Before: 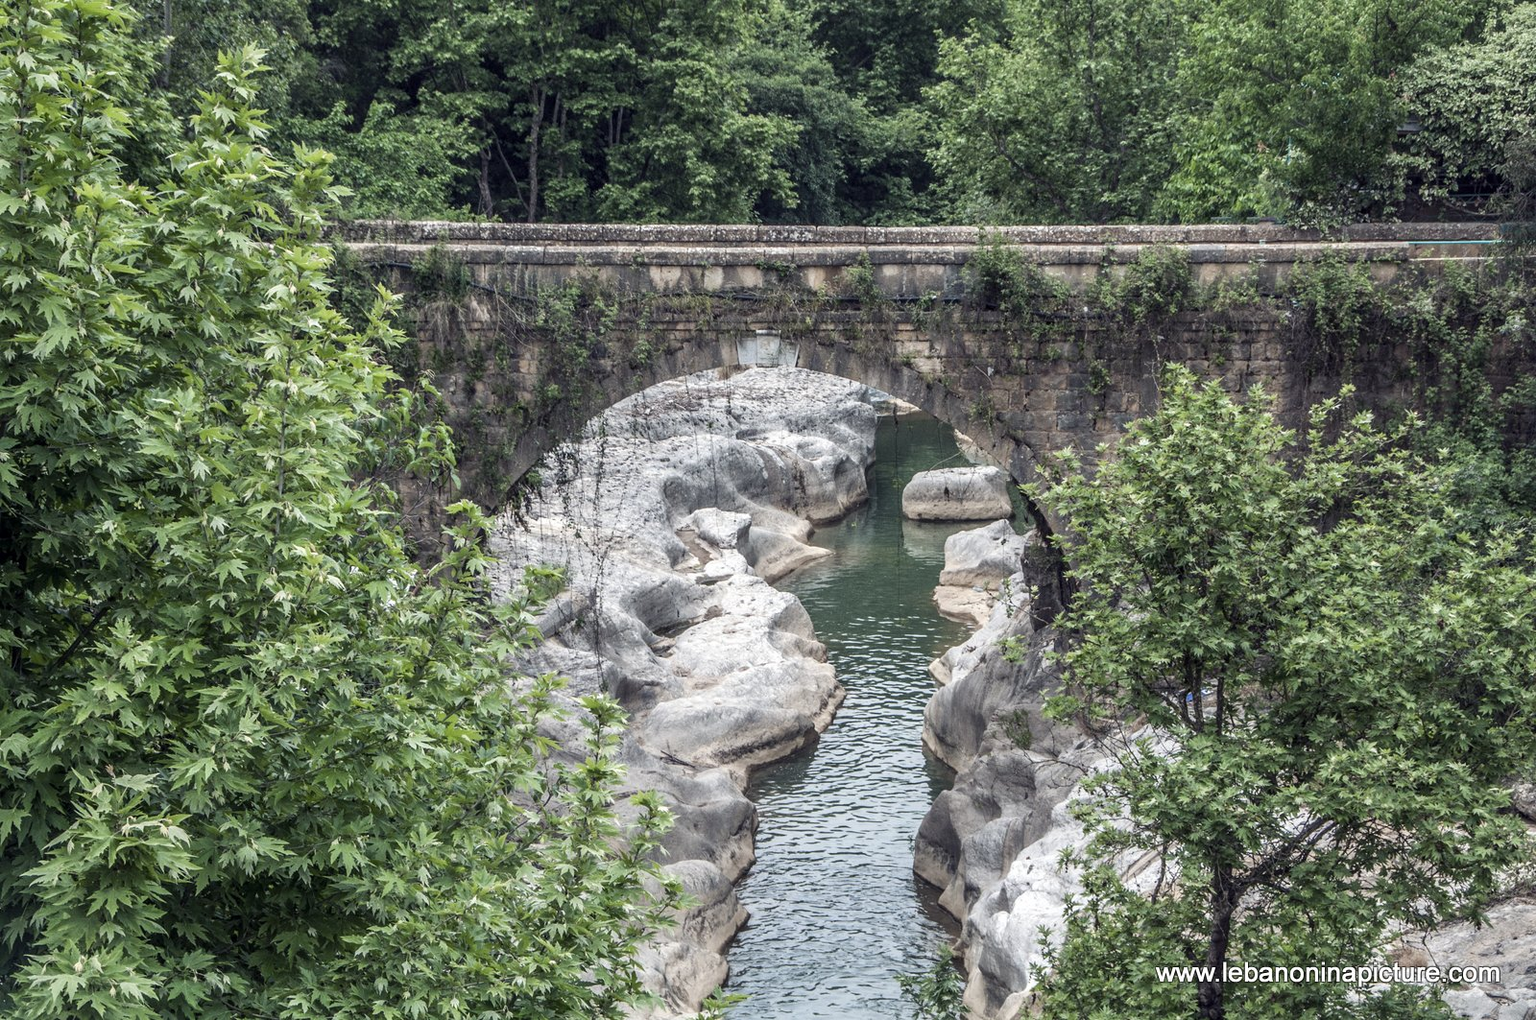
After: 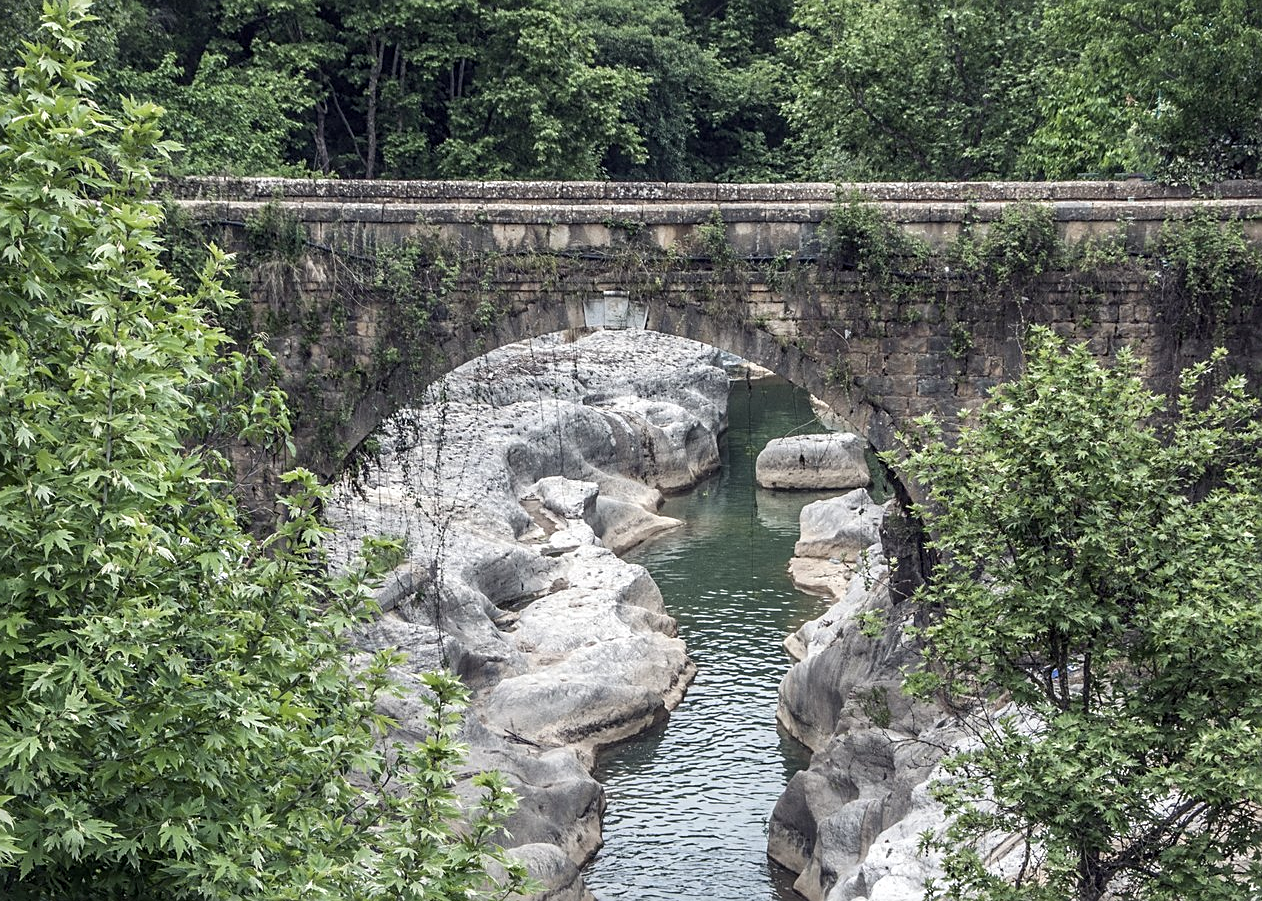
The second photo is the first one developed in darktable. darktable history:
sharpen: on, module defaults
crop: left 11.508%, top 5.028%, right 9.581%, bottom 10.196%
